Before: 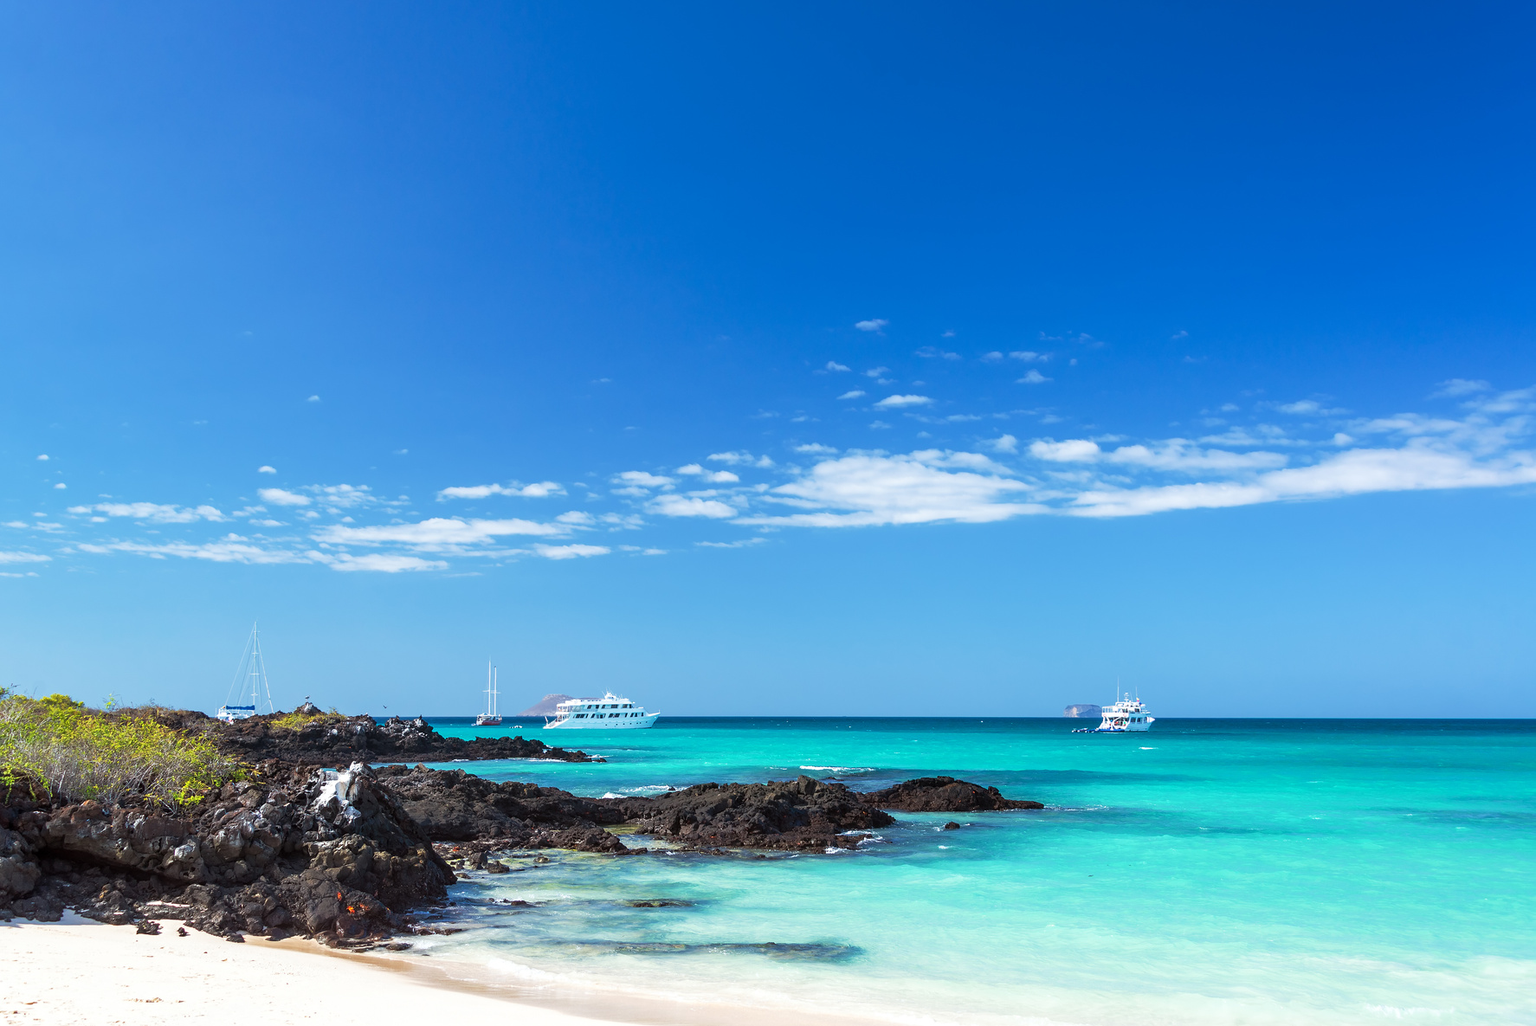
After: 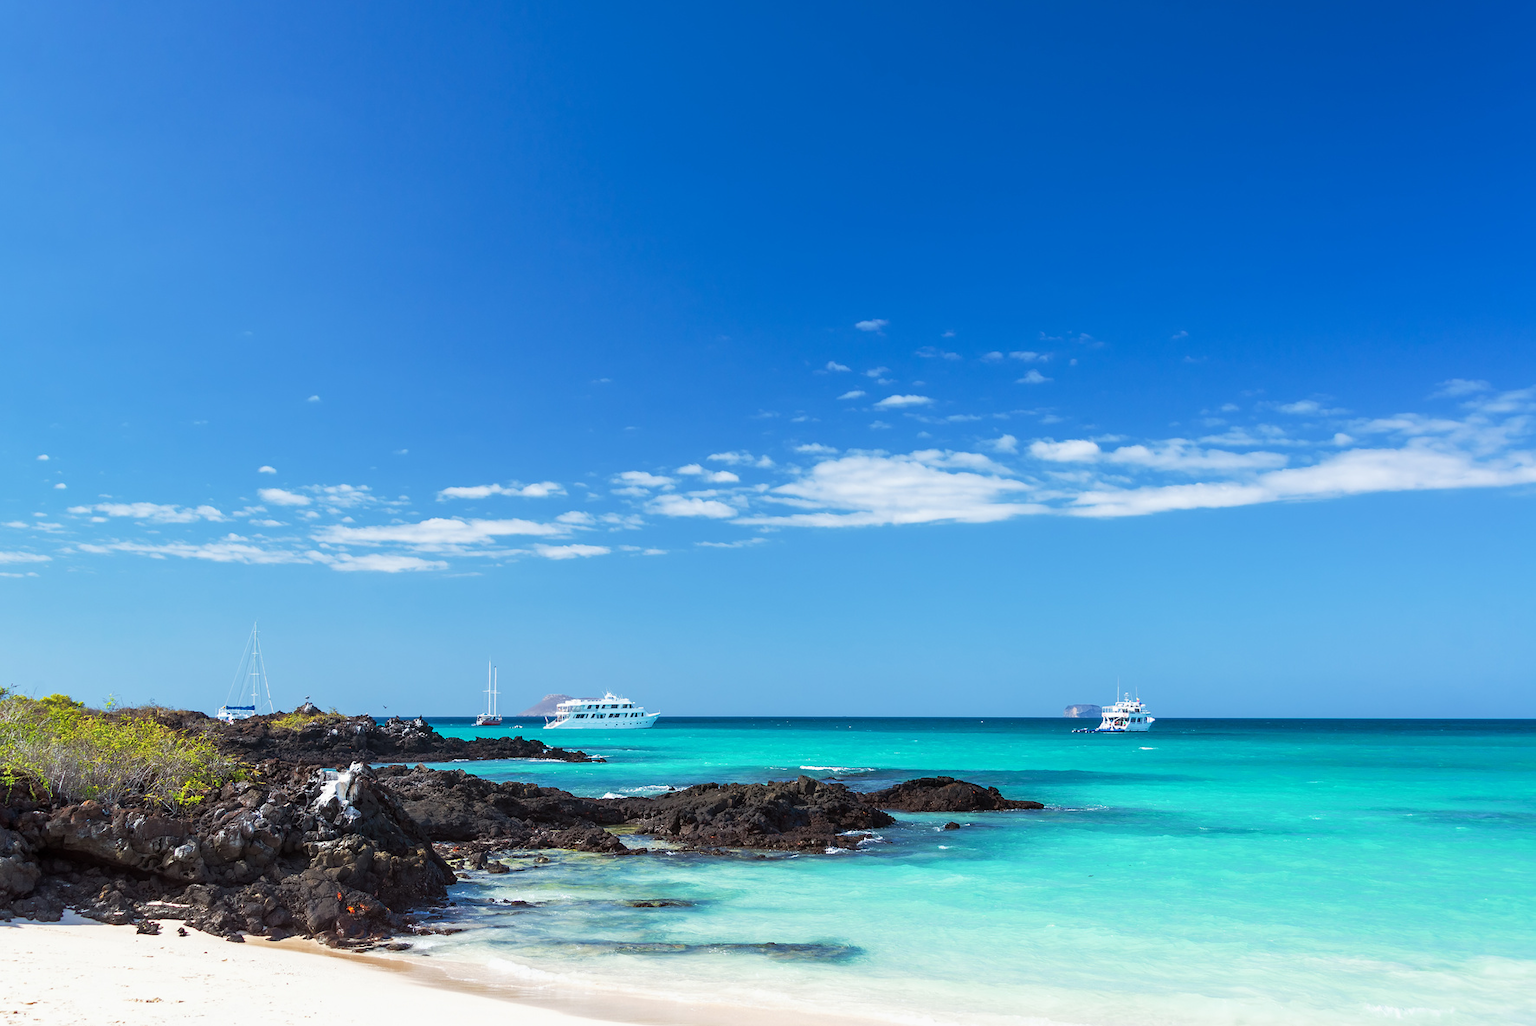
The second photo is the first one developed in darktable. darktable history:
exposure: exposure -0.064 EV, compensate highlight preservation false
tone equalizer: on, module defaults
